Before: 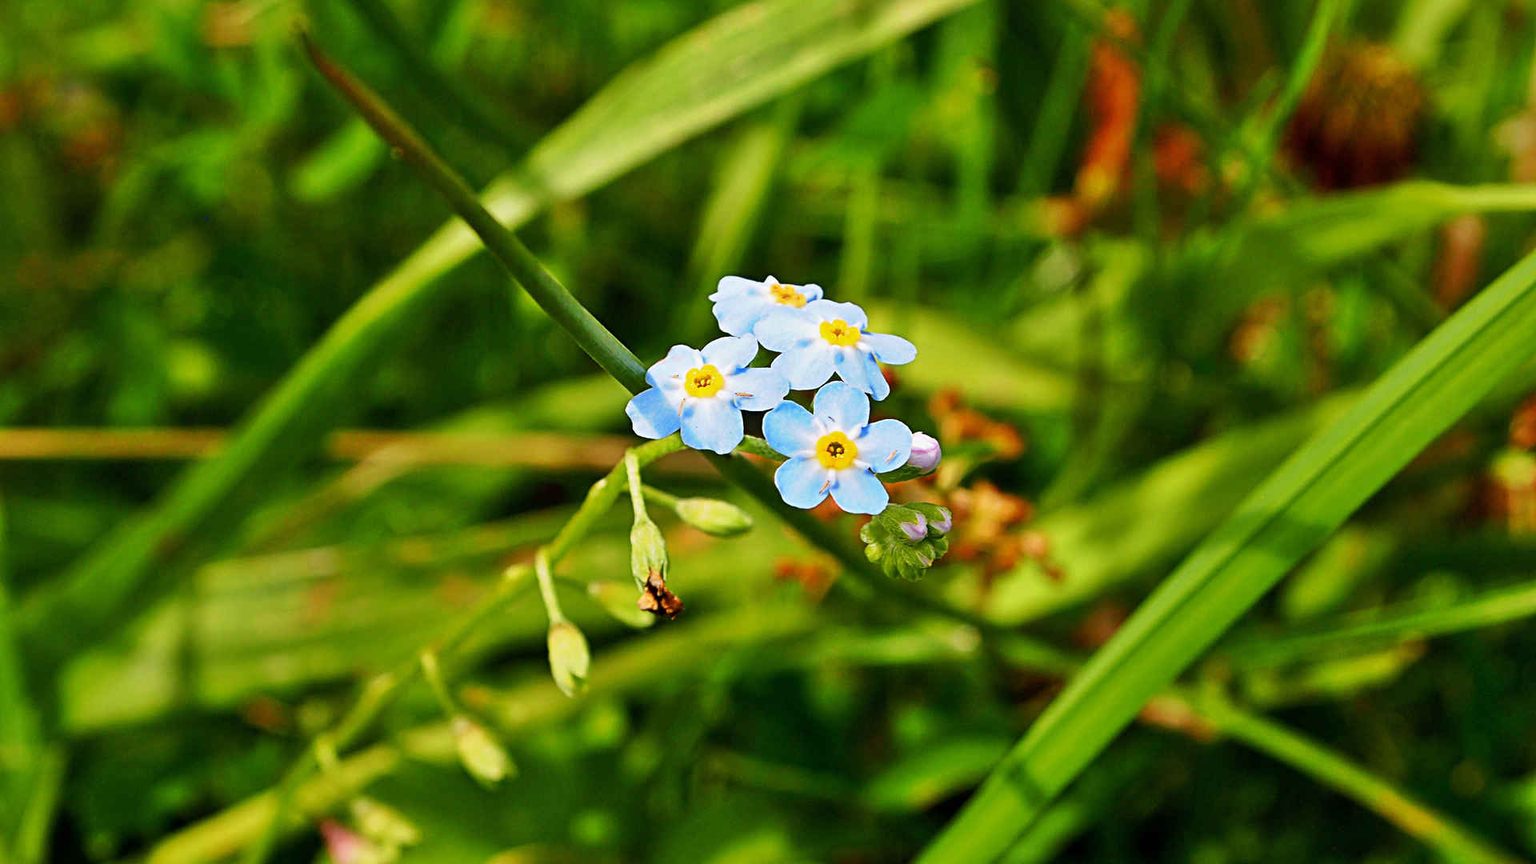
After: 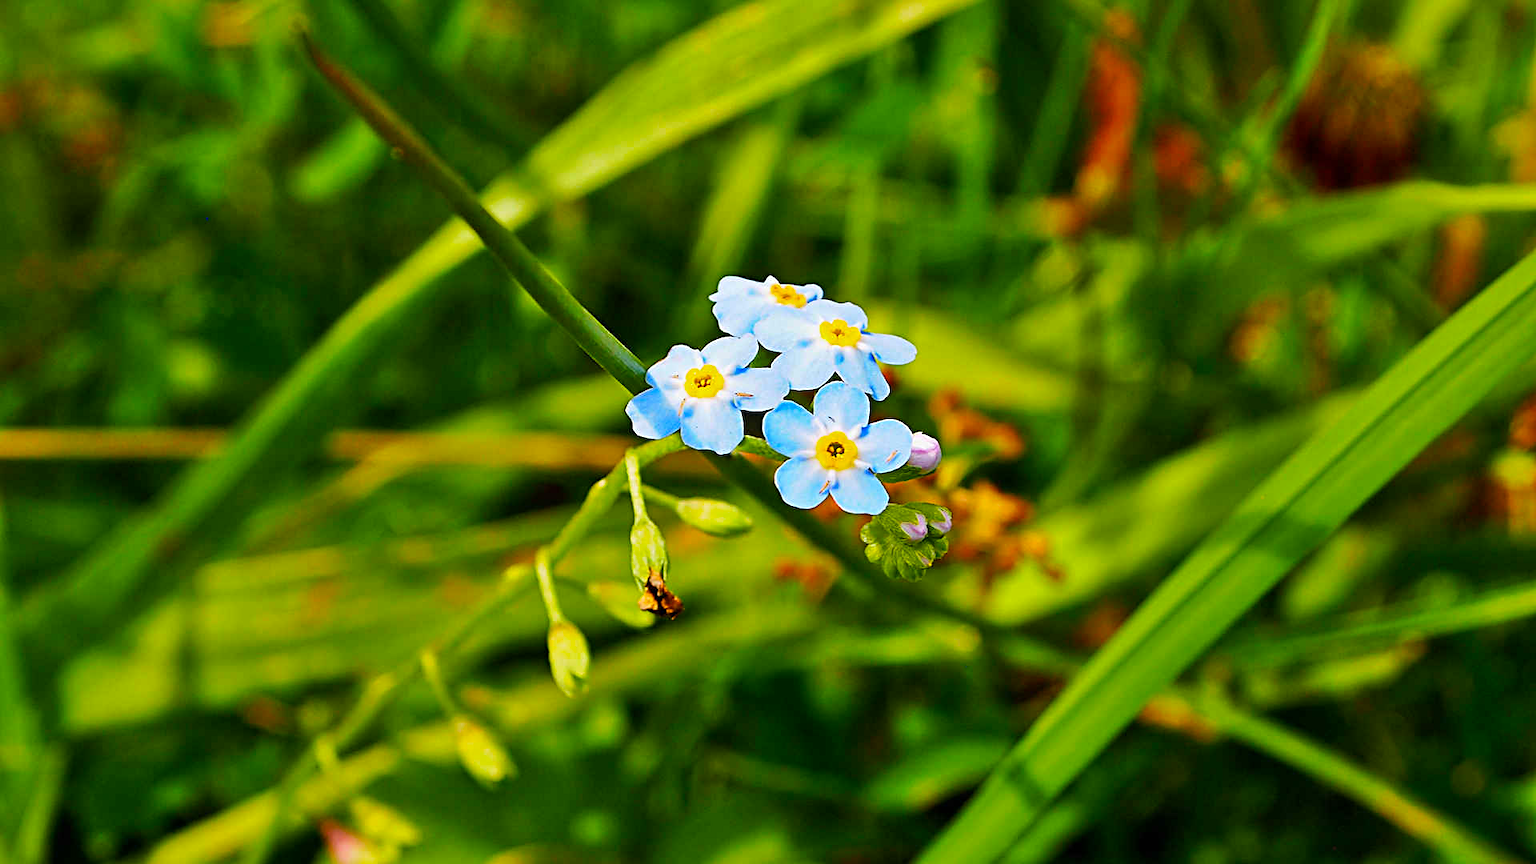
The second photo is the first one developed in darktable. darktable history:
sharpen: radius 1.458, amount 0.398, threshold 1.271
color balance rgb: linear chroma grading › global chroma 8.33%, perceptual saturation grading › global saturation 18.52%, global vibrance 7.87%
